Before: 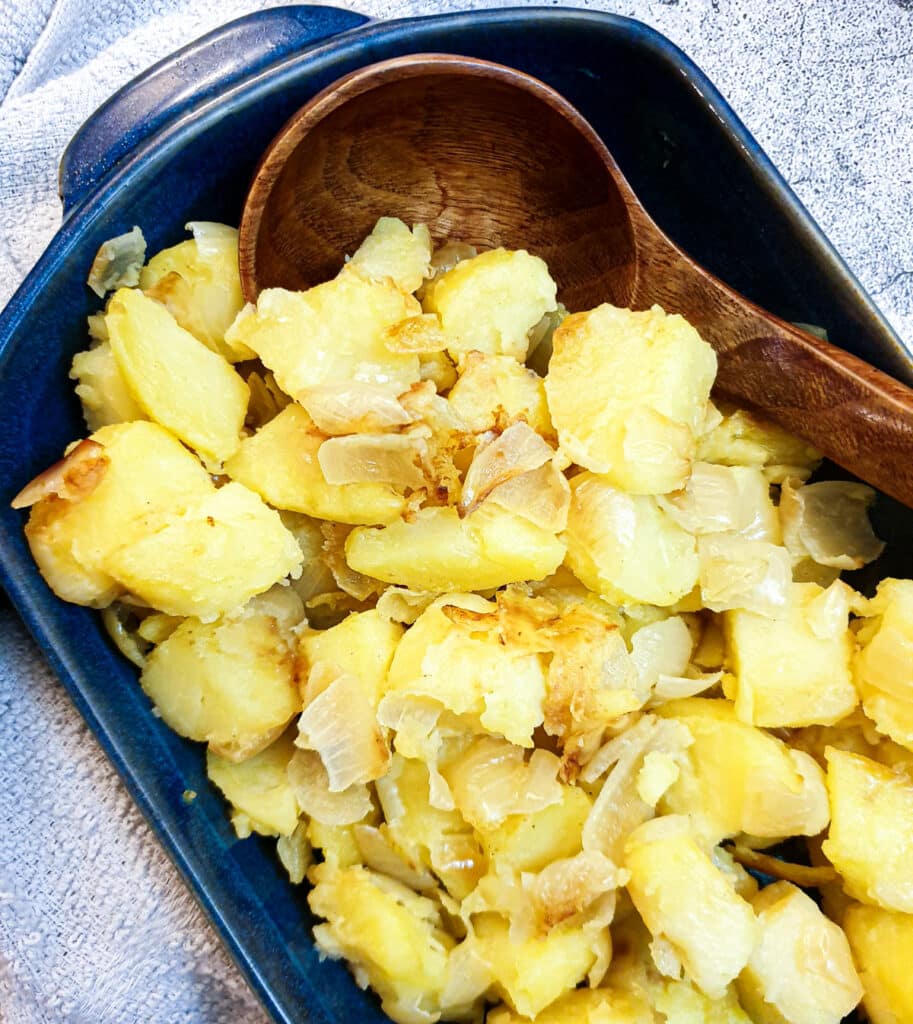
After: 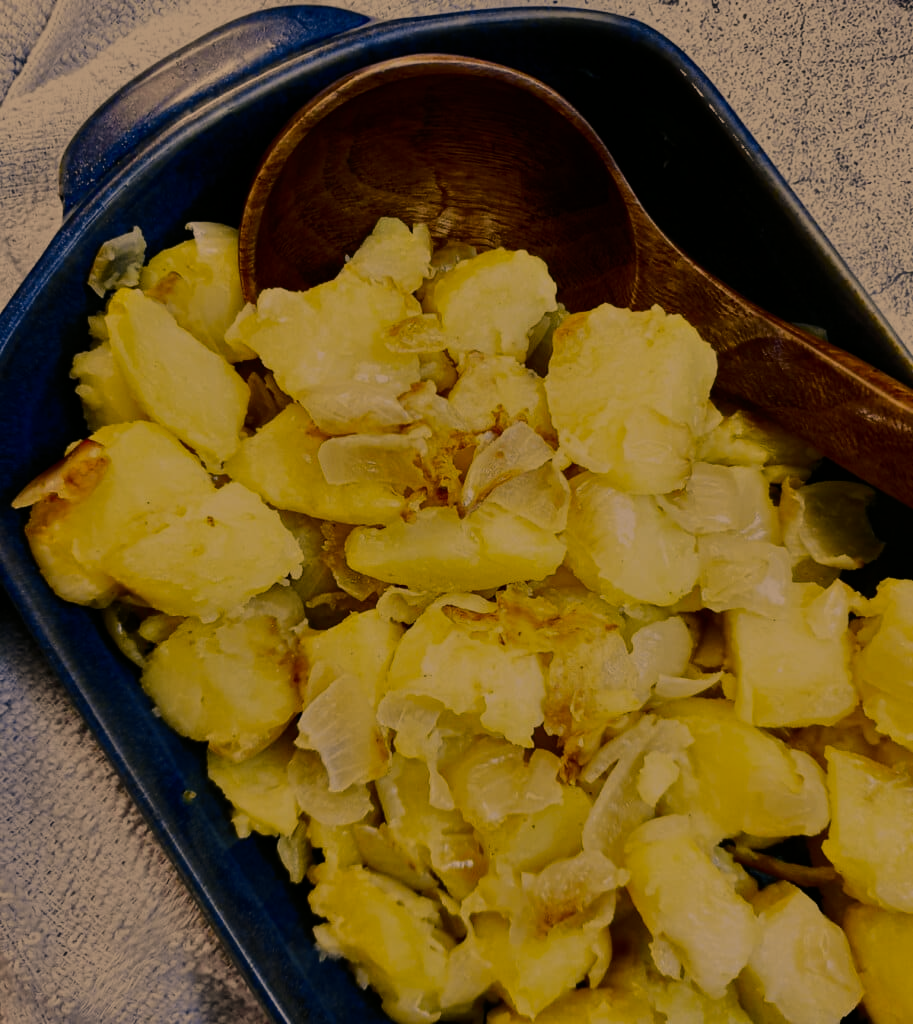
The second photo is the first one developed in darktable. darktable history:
color correction: highlights a* 15, highlights b* 31.55
tone equalizer: -8 EV -2 EV, -7 EV -2 EV, -6 EV -2 EV, -5 EV -2 EV, -4 EV -2 EV, -3 EV -2 EV, -2 EV -2 EV, -1 EV -1.63 EV, +0 EV -2 EV
tone curve: curves: ch0 [(0, 0) (0.037, 0.025) (0.131, 0.093) (0.275, 0.256) (0.476, 0.517) (0.607, 0.667) (0.691, 0.745) (0.789, 0.836) (0.911, 0.925) (0.997, 0.995)]; ch1 [(0, 0) (0.301, 0.3) (0.444, 0.45) (0.493, 0.495) (0.507, 0.503) (0.534, 0.533) (0.582, 0.58) (0.658, 0.693) (0.746, 0.77) (1, 1)]; ch2 [(0, 0) (0.246, 0.233) (0.36, 0.352) (0.415, 0.418) (0.476, 0.492) (0.502, 0.504) (0.525, 0.518) (0.539, 0.544) (0.586, 0.602) (0.634, 0.651) (0.706, 0.727) (0.853, 0.852) (1, 0.951)], color space Lab, independent channels, preserve colors none
